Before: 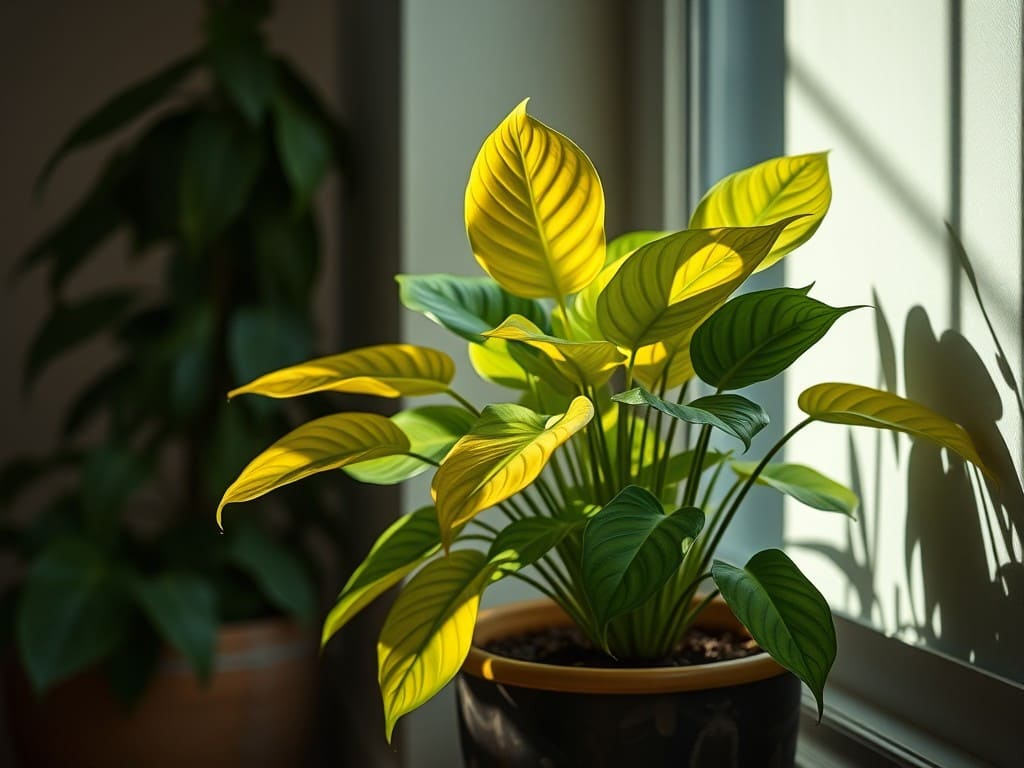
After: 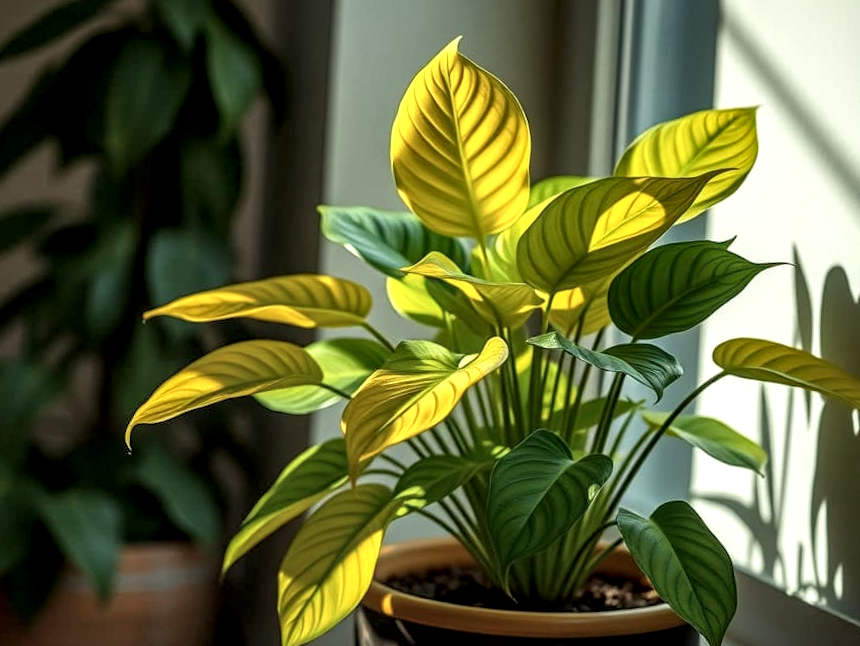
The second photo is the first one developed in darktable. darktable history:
shadows and highlights: shadows 42.92, highlights 7.13
crop and rotate: angle -3.28°, left 5.092%, top 5.171%, right 4.633%, bottom 4.3%
local contrast: detail 155%
